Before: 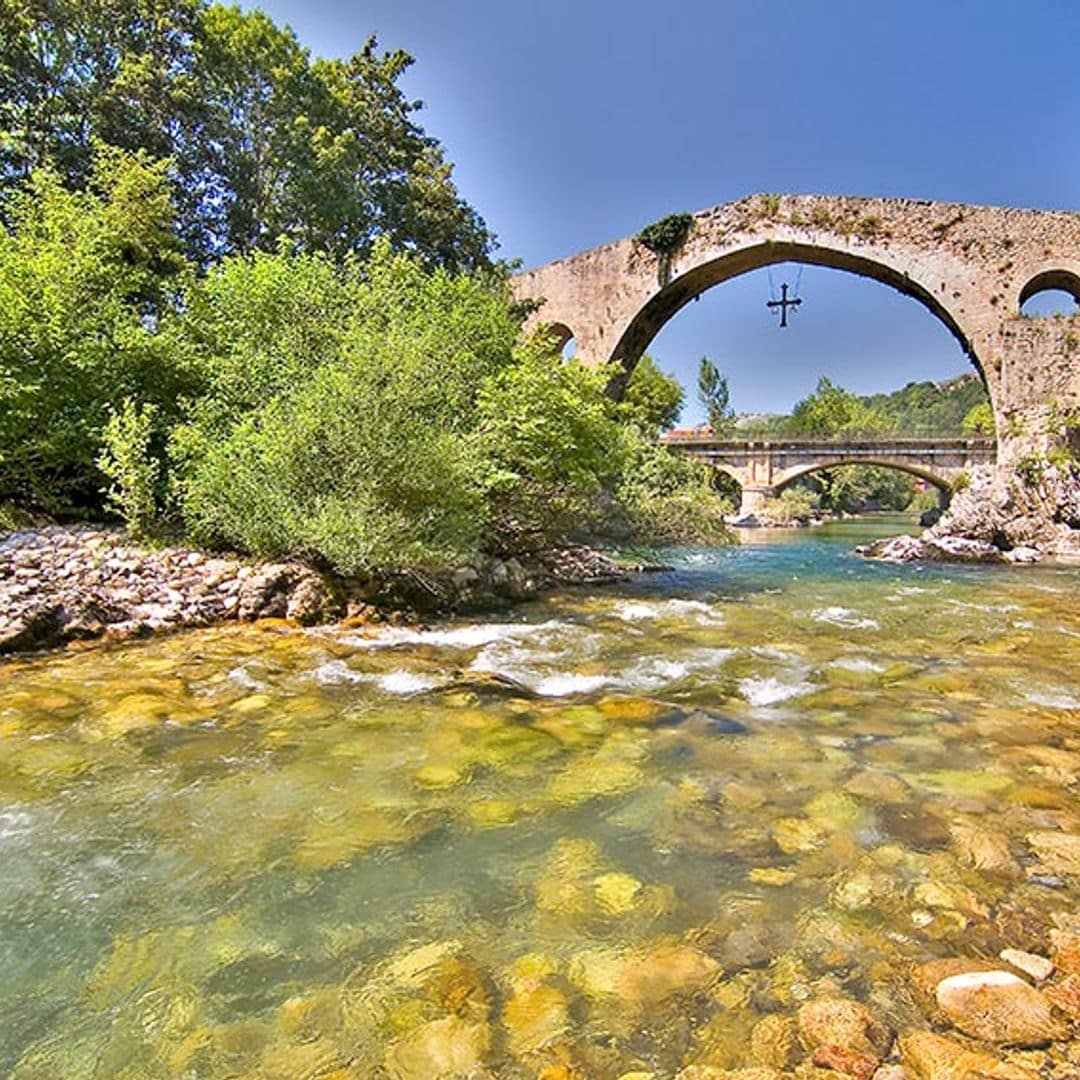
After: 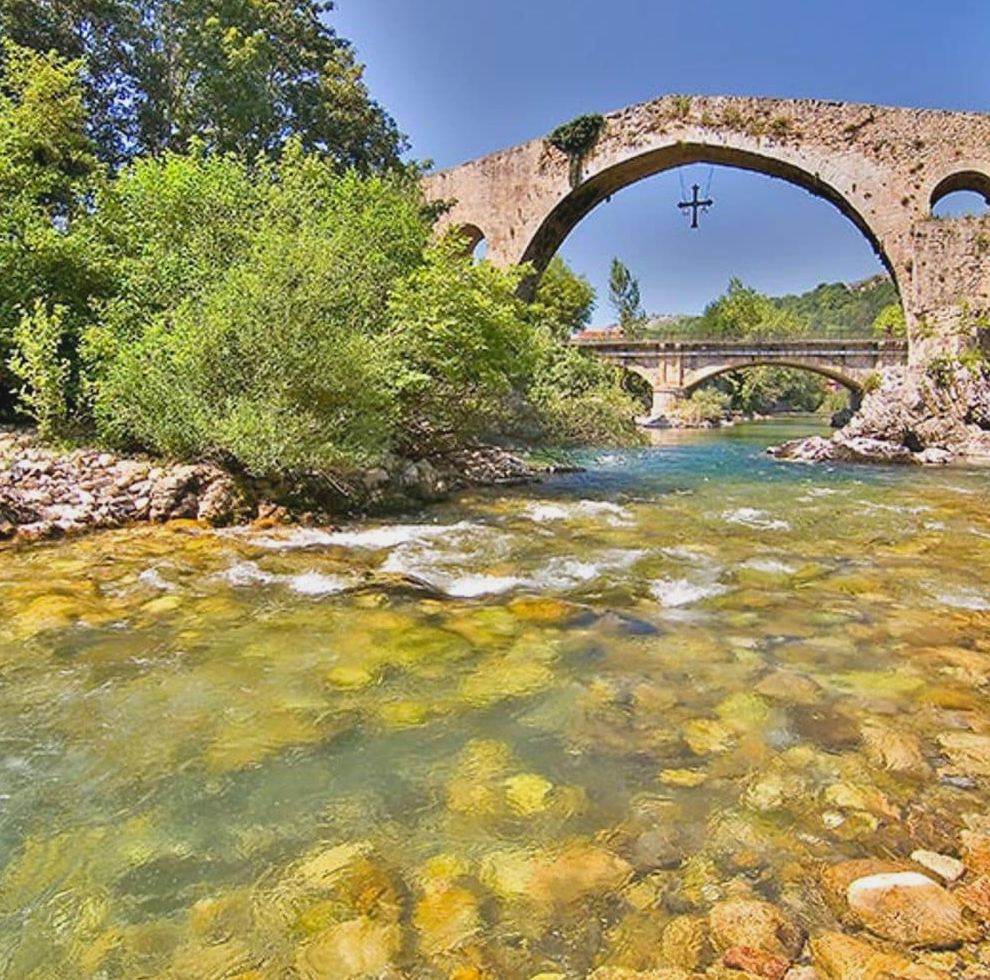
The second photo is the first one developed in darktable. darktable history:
crop and rotate: left 8.262%, top 9.226%
contrast brightness saturation: contrast -0.11
